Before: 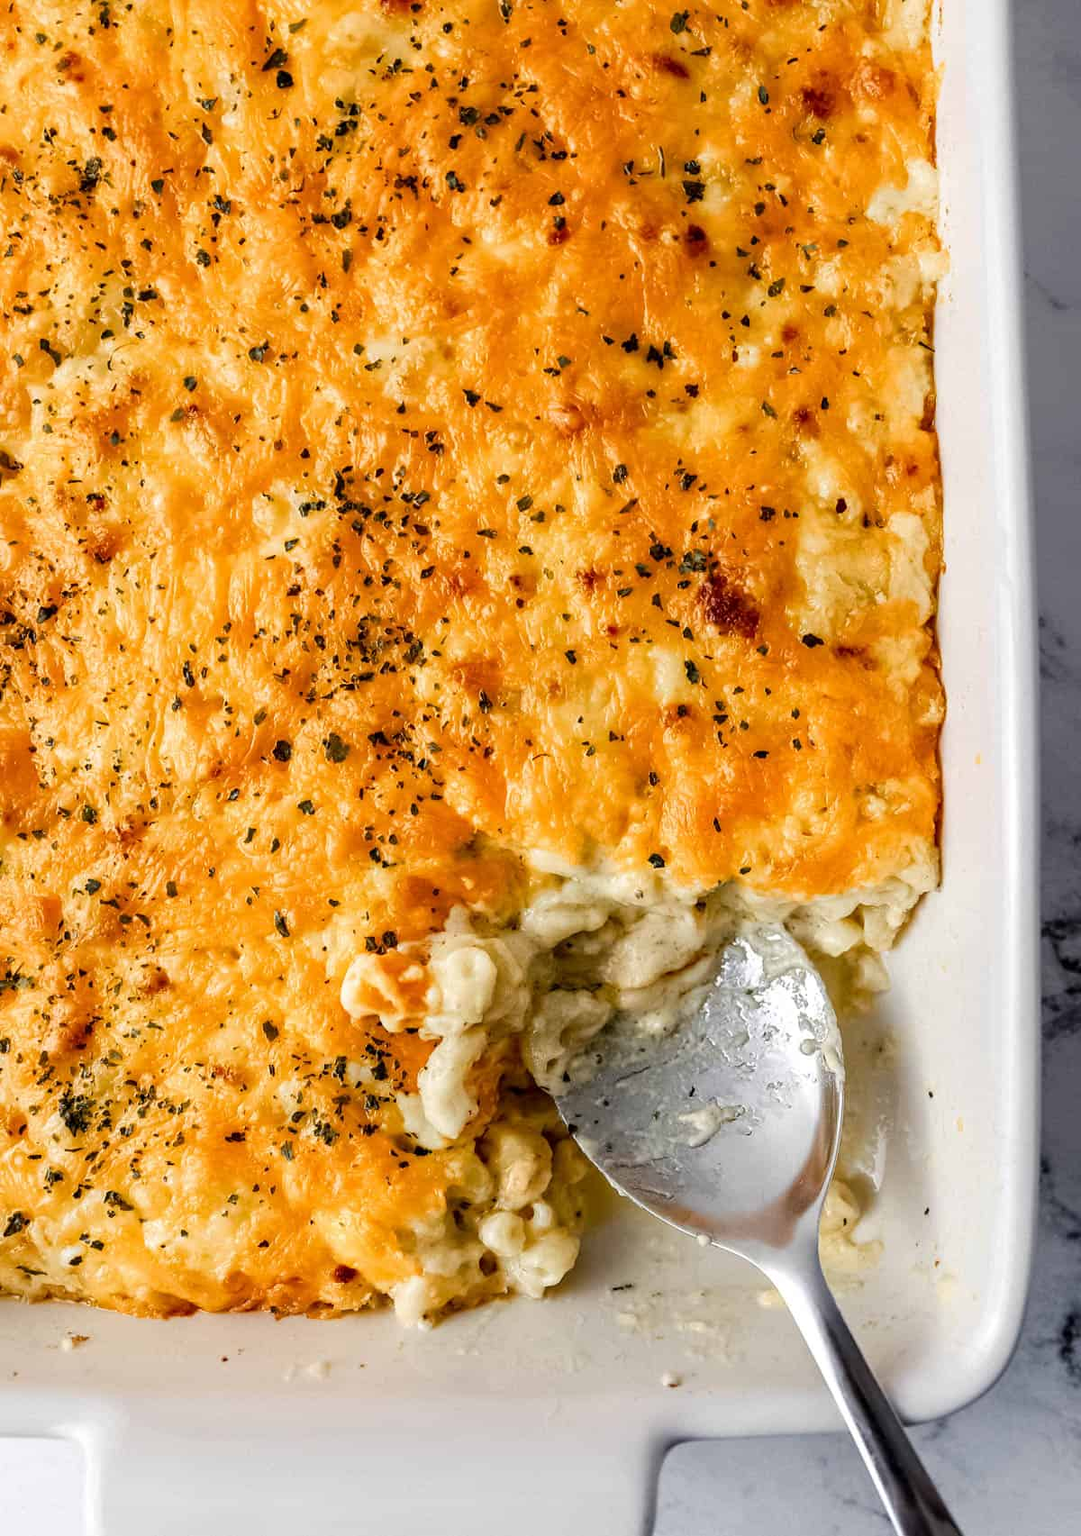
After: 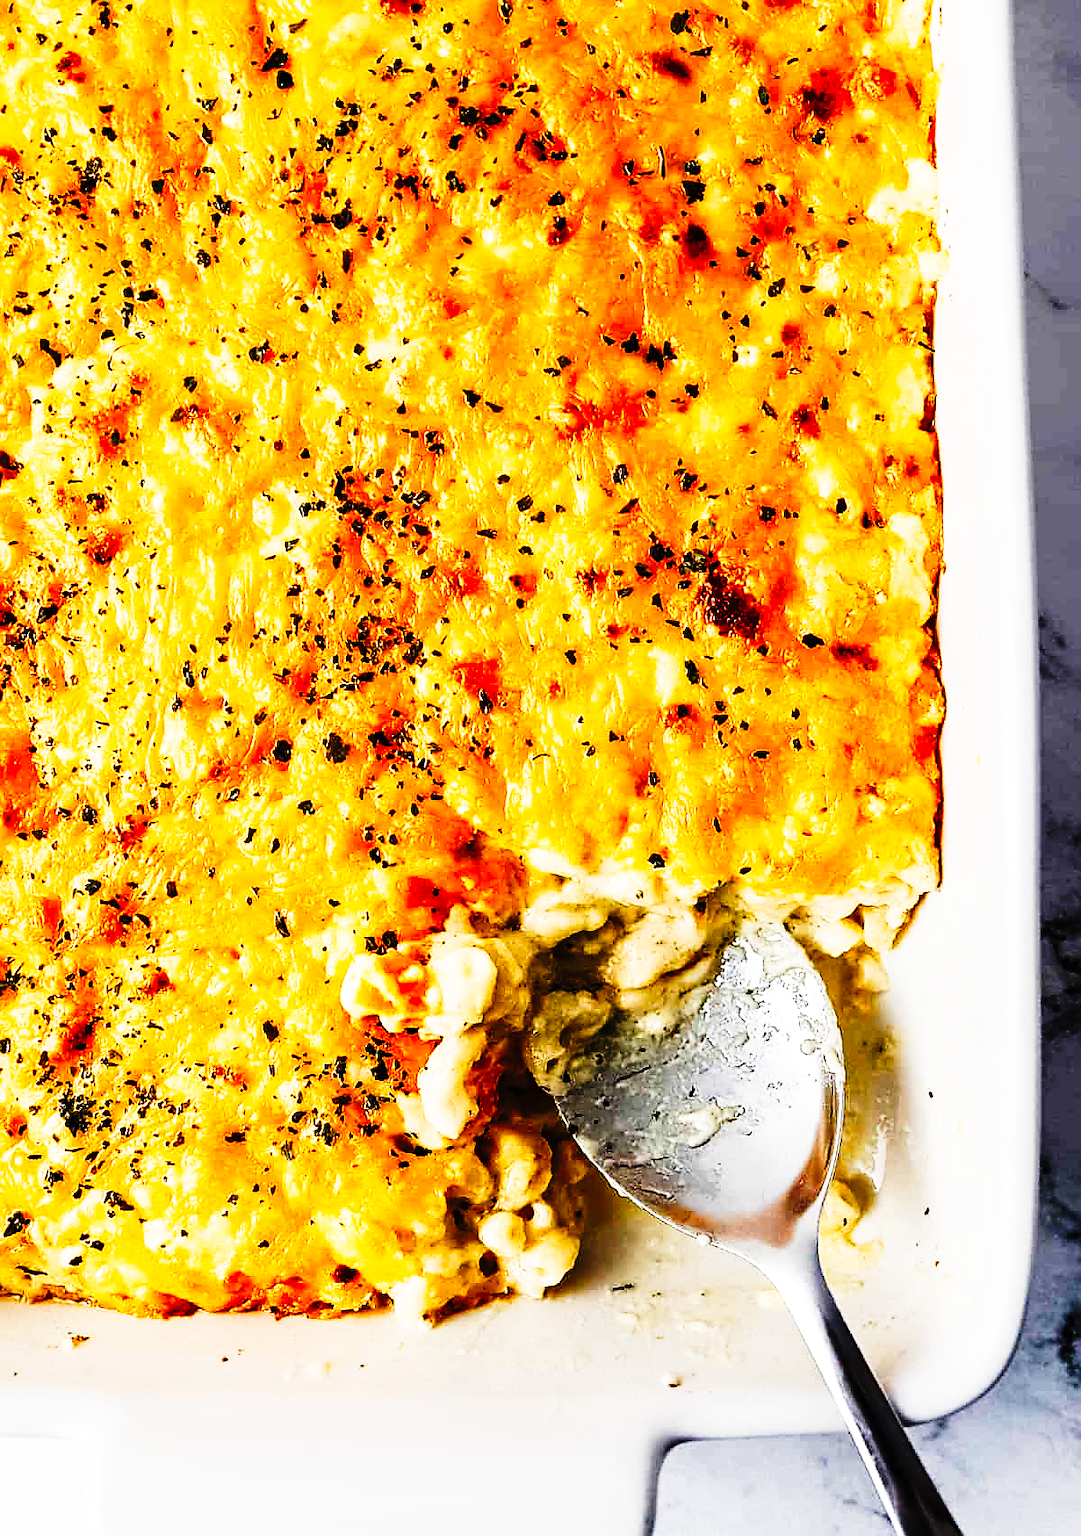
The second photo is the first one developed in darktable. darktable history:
sharpen: radius 1.4, amount 1.25, threshold 0.7
tone curve: curves: ch0 [(0, 0) (0.003, 0.01) (0.011, 0.012) (0.025, 0.012) (0.044, 0.017) (0.069, 0.021) (0.1, 0.025) (0.136, 0.03) (0.177, 0.037) (0.224, 0.052) (0.277, 0.092) (0.335, 0.16) (0.399, 0.3) (0.468, 0.463) (0.543, 0.639) (0.623, 0.796) (0.709, 0.904) (0.801, 0.962) (0.898, 0.988) (1, 1)], preserve colors none
